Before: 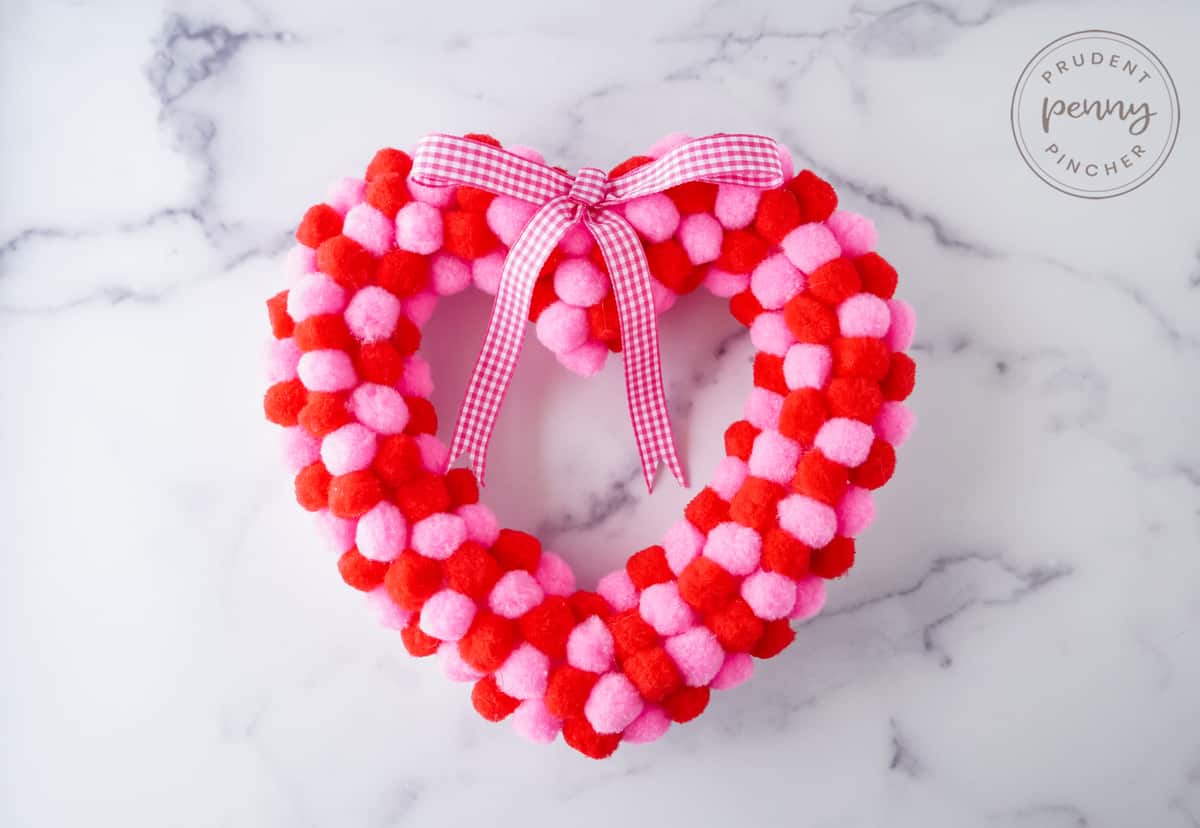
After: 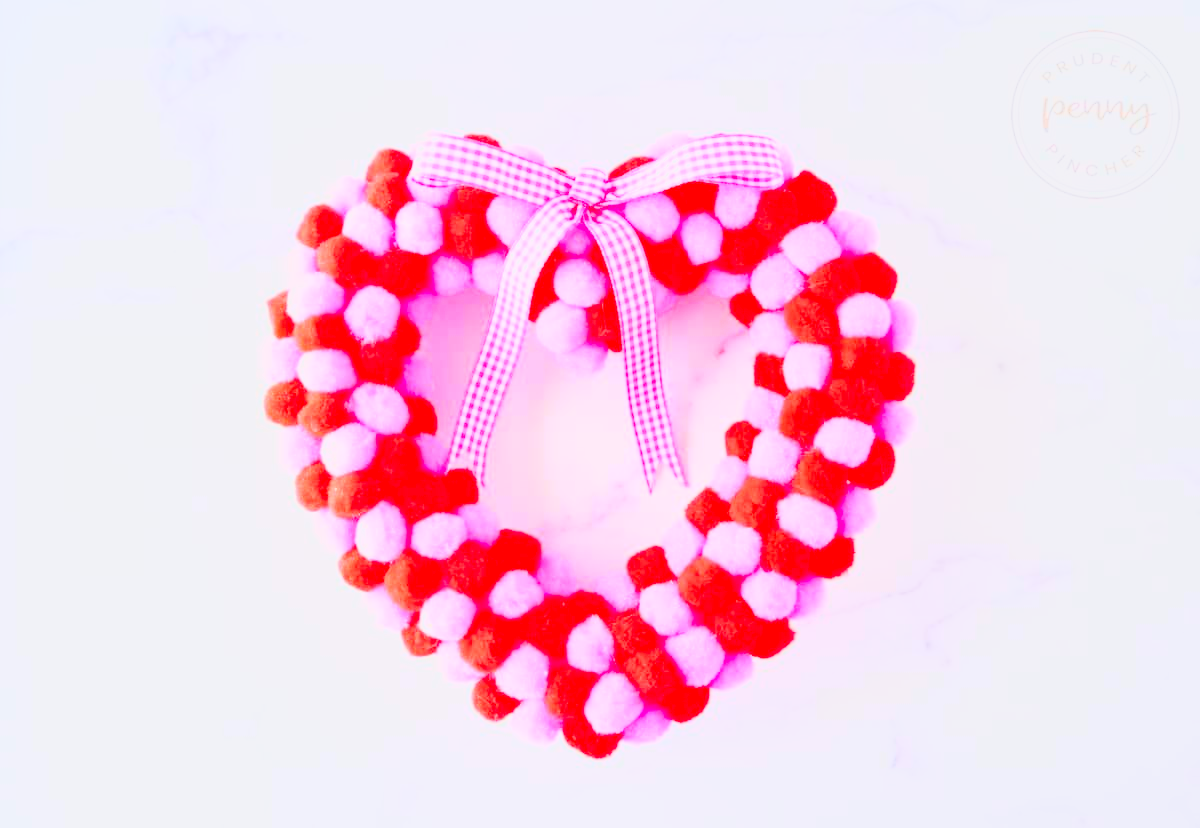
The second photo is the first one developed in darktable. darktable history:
base curve: curves: ch0 [(0, 0) (0.018, 0.026) (0.143, 0.37) (0.33, 0.731) (0.458, 0.853) (0.735, 0.965) (0.905, 0.986) (1, 1)]
tone curve: curves: ch0 [(0, 0.026) (0.146, 0.158) (0.272, 0.34) (0.434, 0.625) (0.676, 0.871) (0.994, 0.955)], color space Lab, linked channels, preserve colors none
tone equalizer: -7 EV 0.15 EV, -6 EV 0.6 EV, -5 EV 1.15 EV, -4 EV 1.33 EV, -3 EV 1.15 EV, -2 EV 0.6 EV, -1 EV 0.15 EV, mask exposure compensation -0.5 EV
